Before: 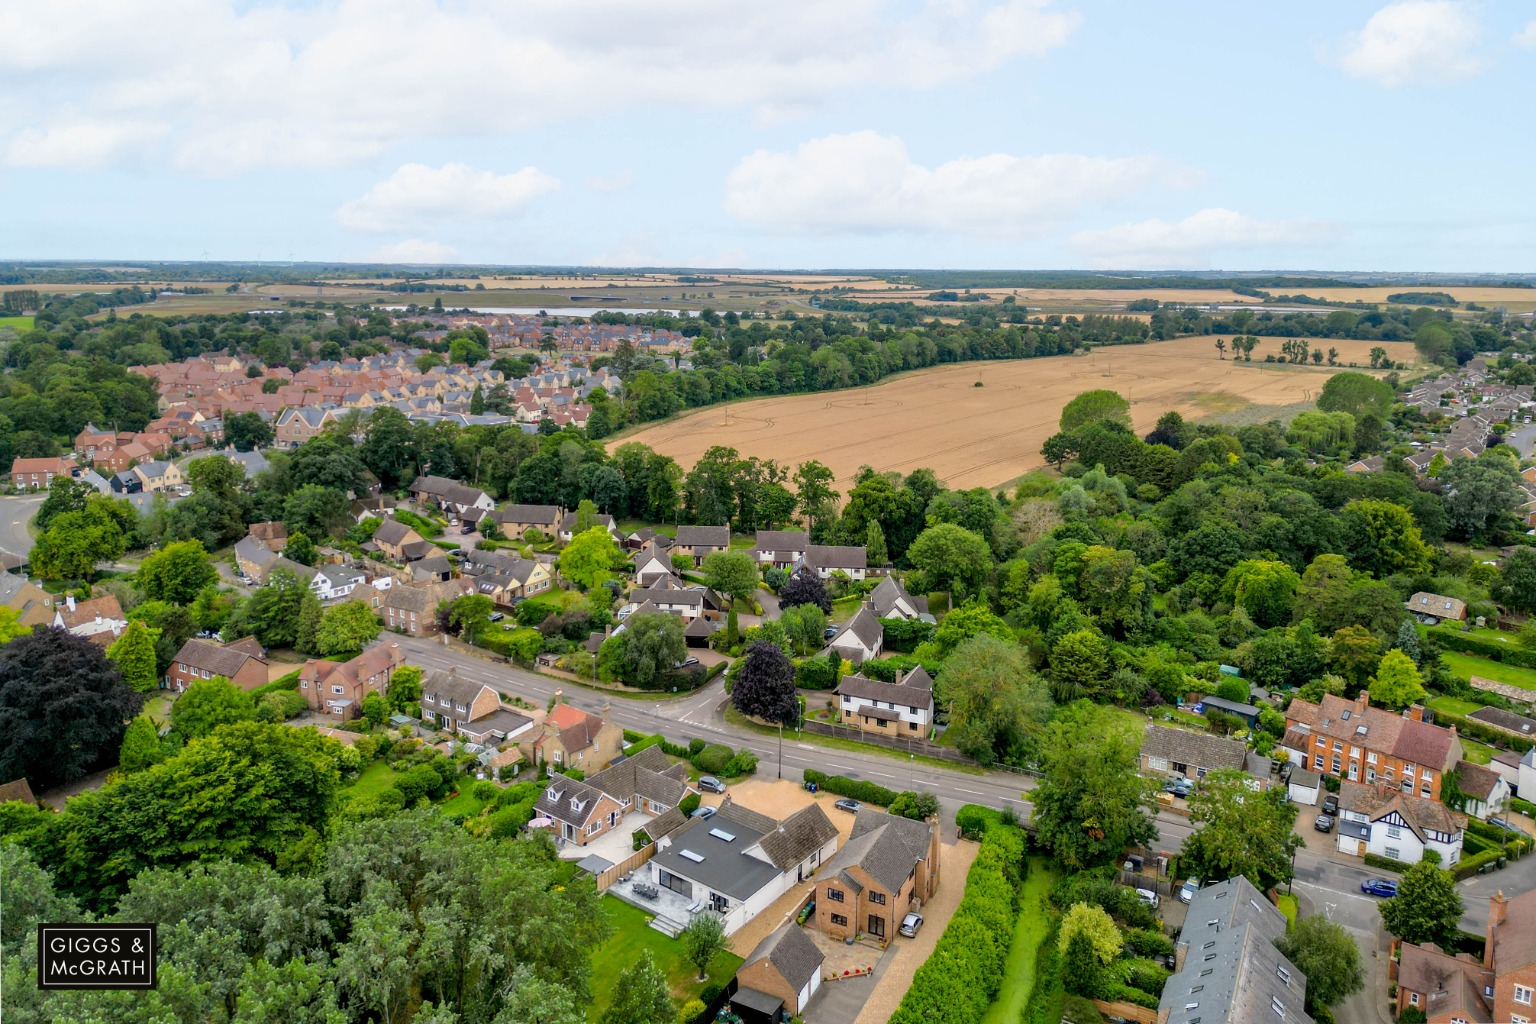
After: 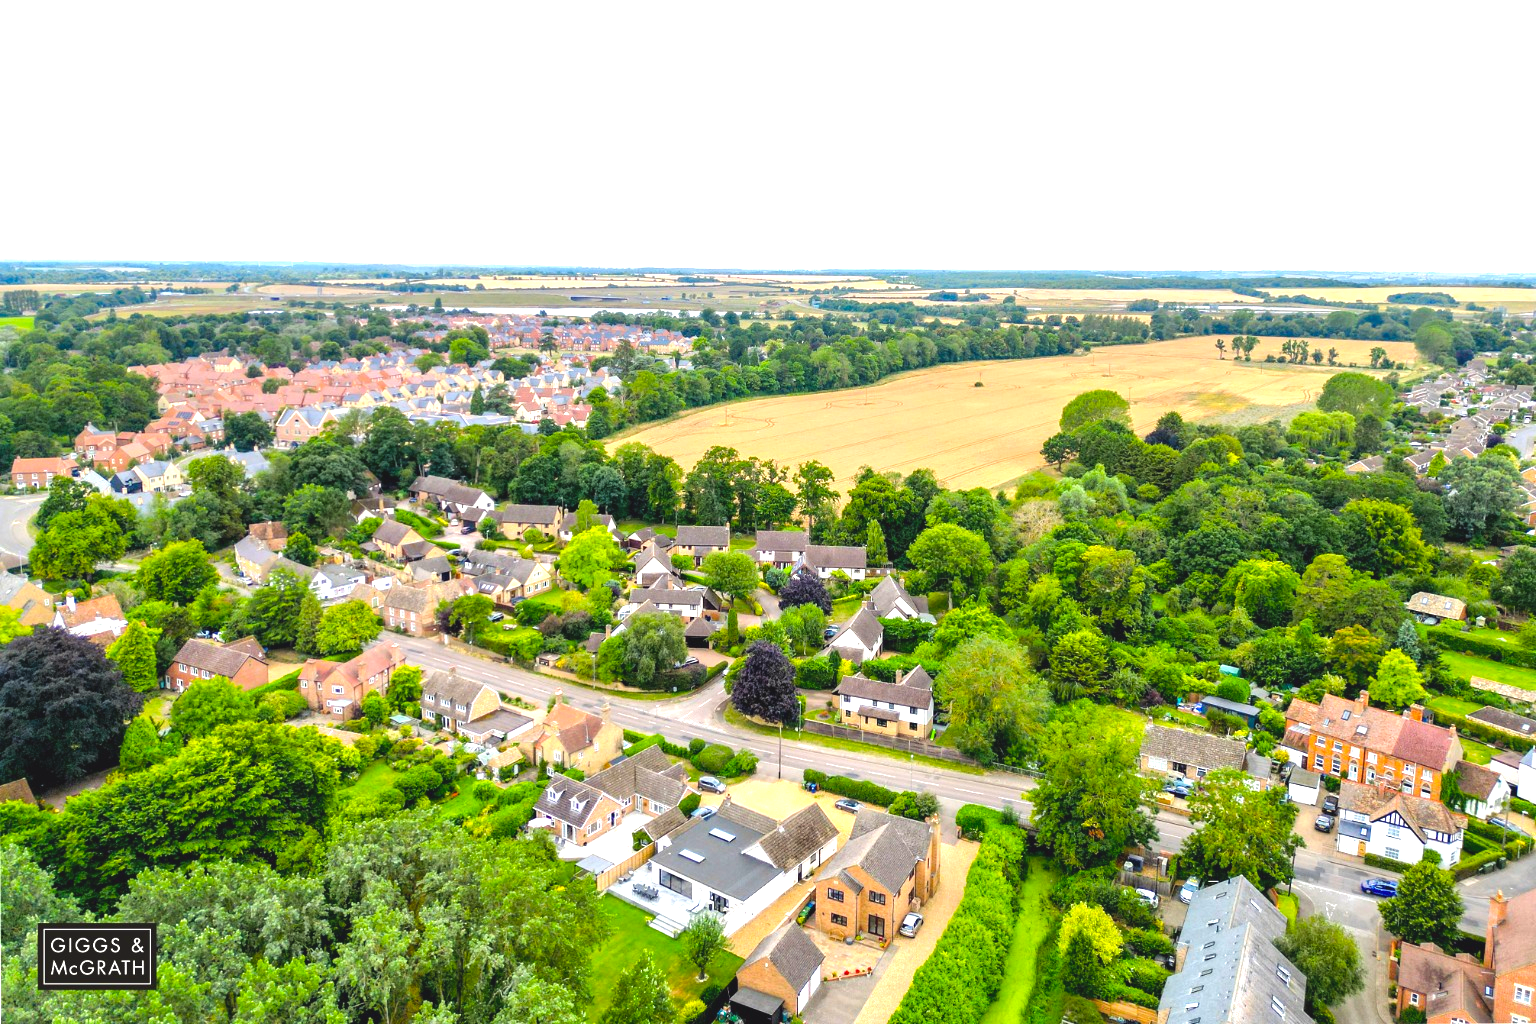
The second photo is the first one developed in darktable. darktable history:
exposure: black level correction 0, exposure 1.2 EV, compensate exposure bias true, compensate highlight preservation false
color balance rgb: shadows lift › chroma 3.167%, shadows lift › hue 281.07°, global offset › luminance 0.737%, perceptual saturation grading › global saturation 19.276%, global vibrance 20%
